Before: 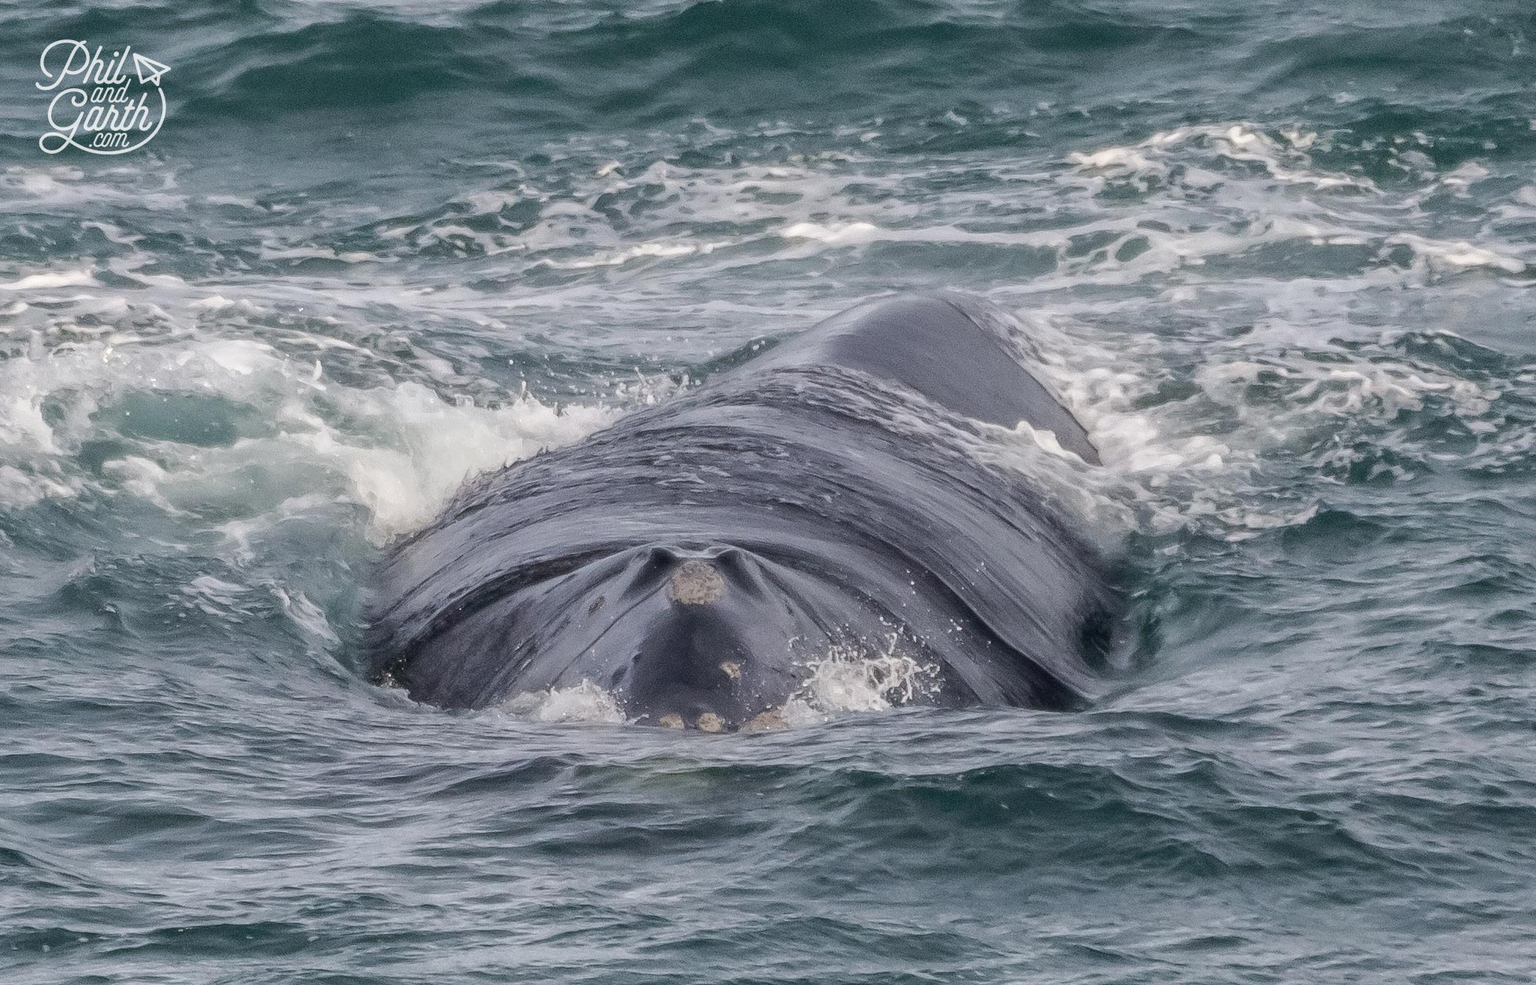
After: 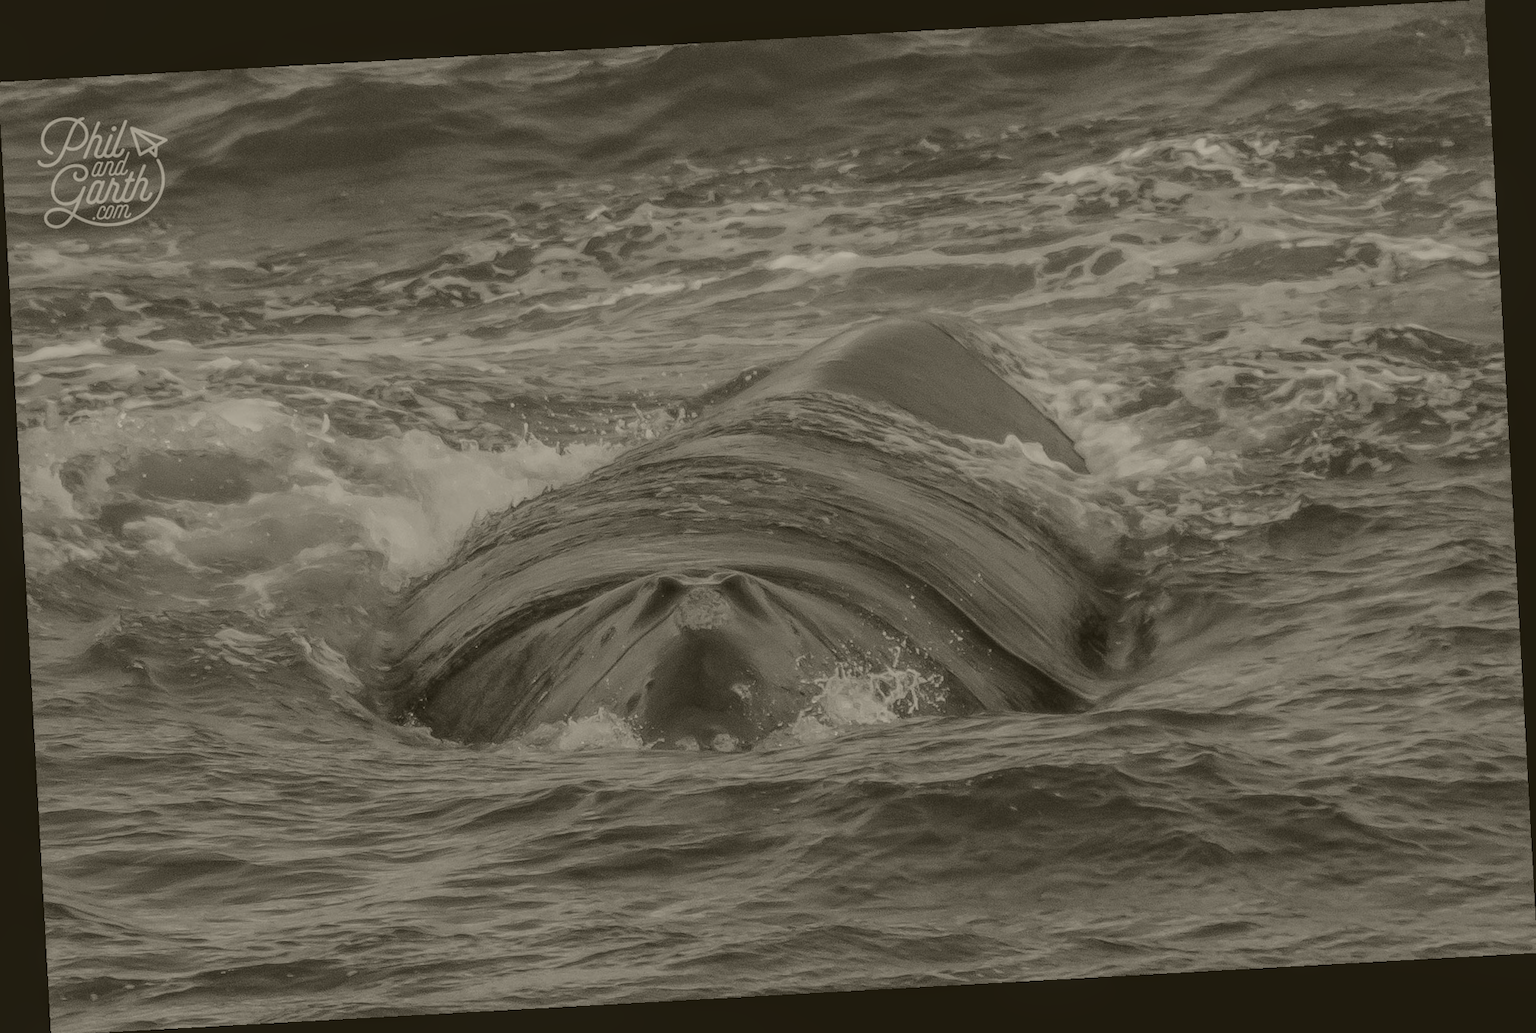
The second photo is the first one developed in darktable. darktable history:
rotate and perspective: rotation -3.18°, automatic cropping off
colorize: hue 41.44°, saturation 22%, source mix 60%, lightness 10.61%
crop and rotate: left 0.126%
local contrast: on, module defaults
